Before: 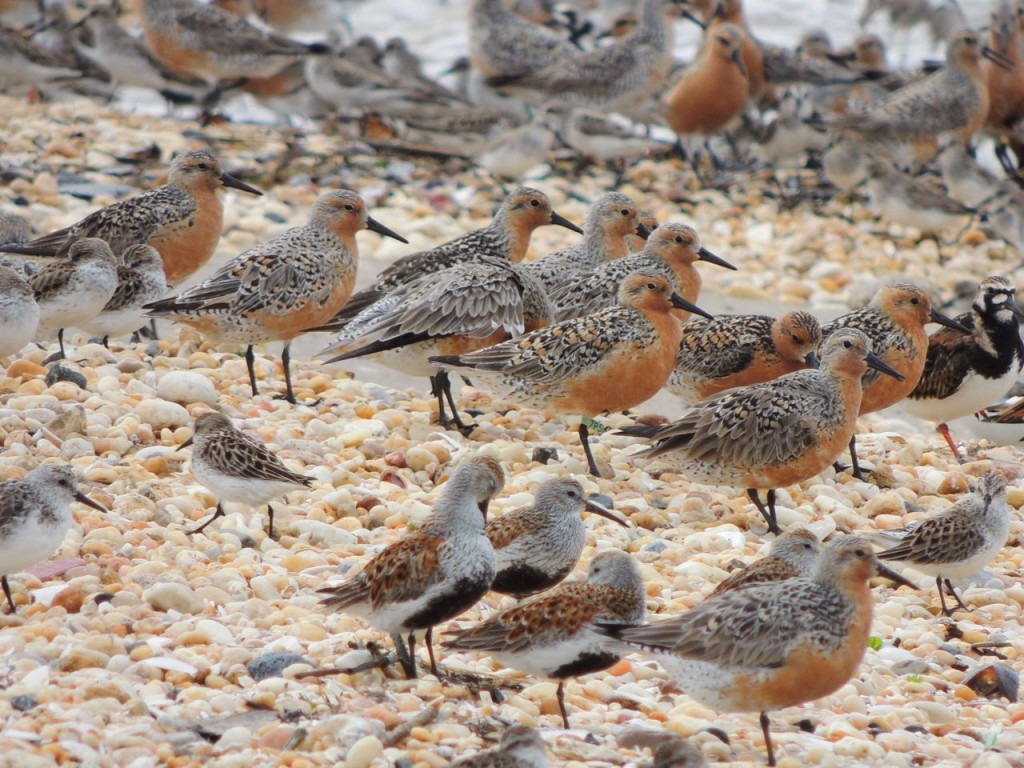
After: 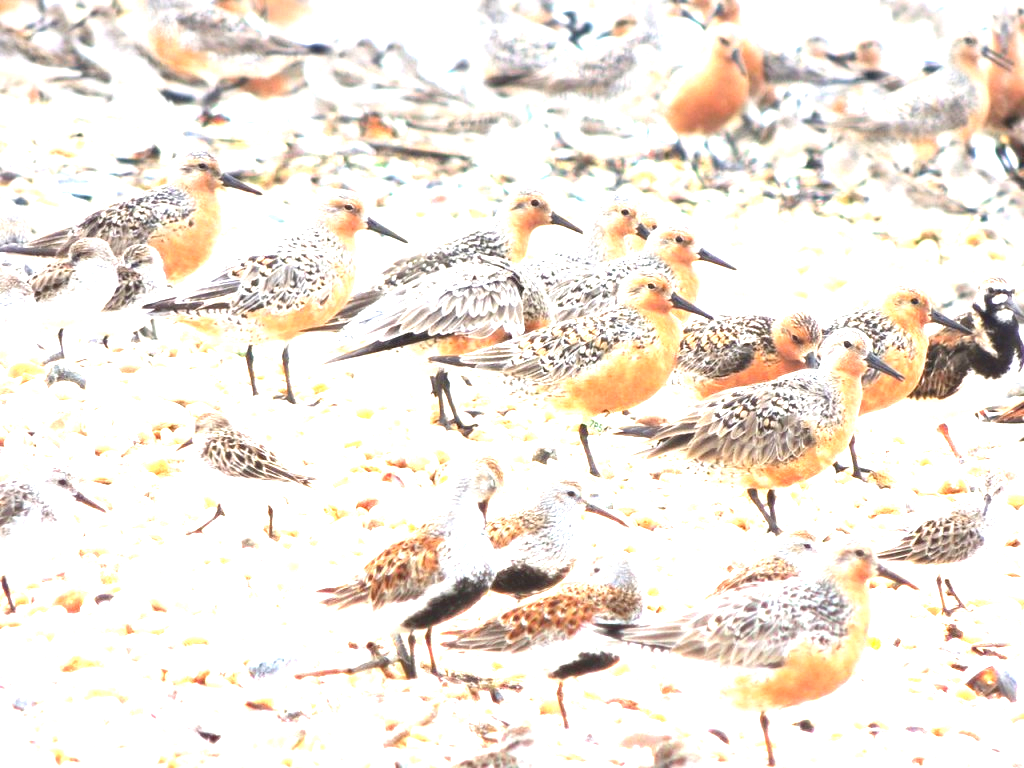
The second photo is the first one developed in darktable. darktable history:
exposure: black level correction 0, exposure 2.404 EV, compensate exposure bias true, compensate highlight preservation false
